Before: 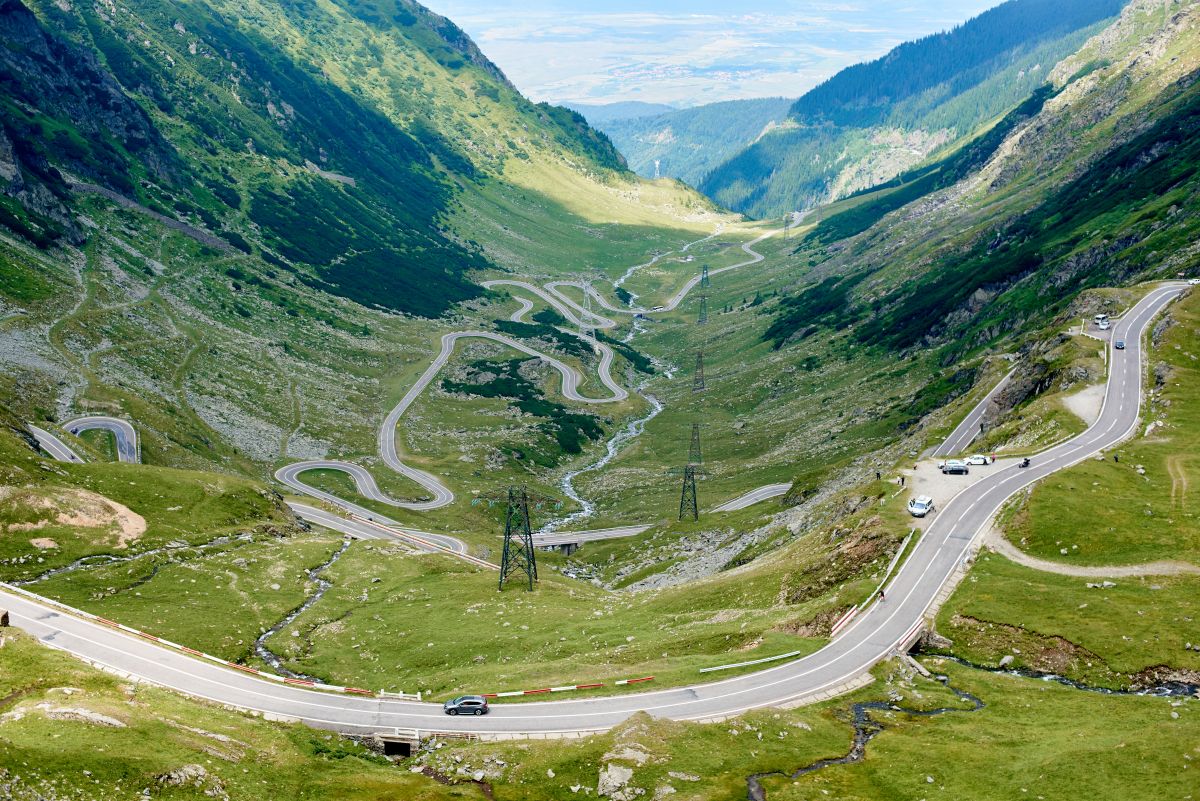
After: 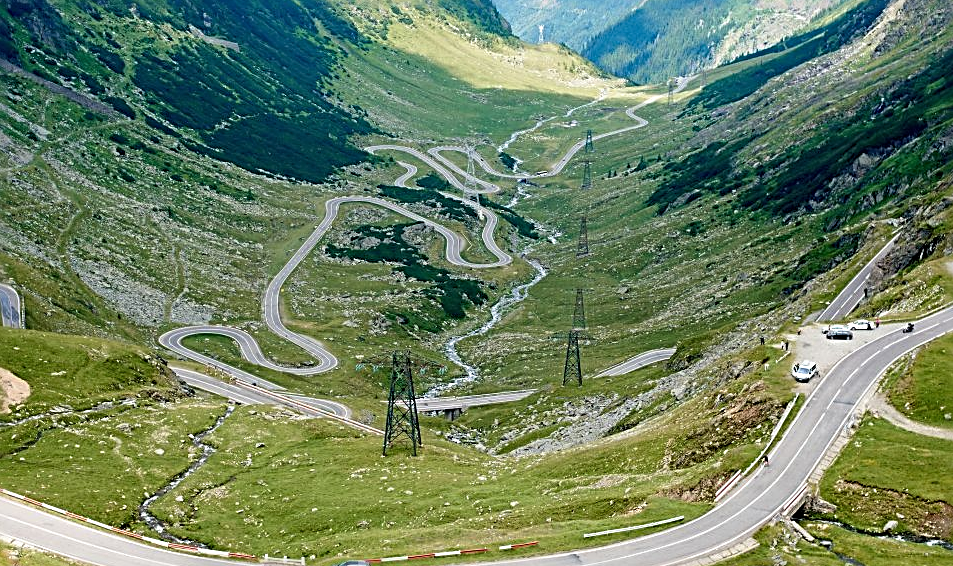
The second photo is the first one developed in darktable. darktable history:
crop: left 9.712%, top 16.928%, right 10.845%, bottom 12.332%
sharpen: radius 3.025, amount 0.757
